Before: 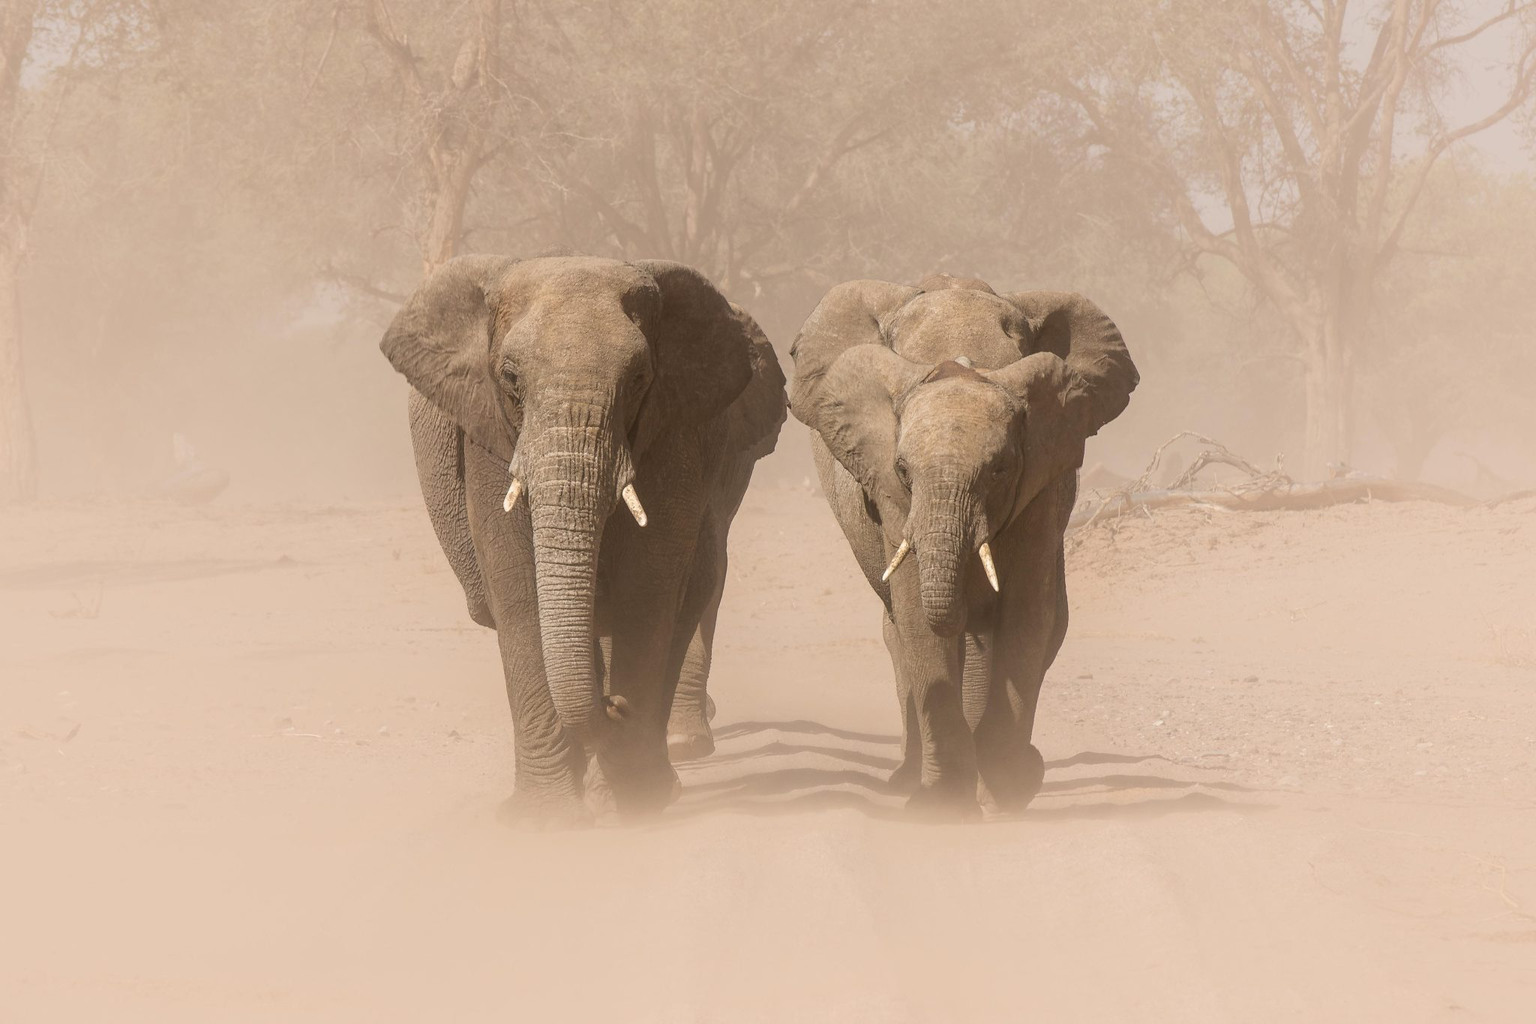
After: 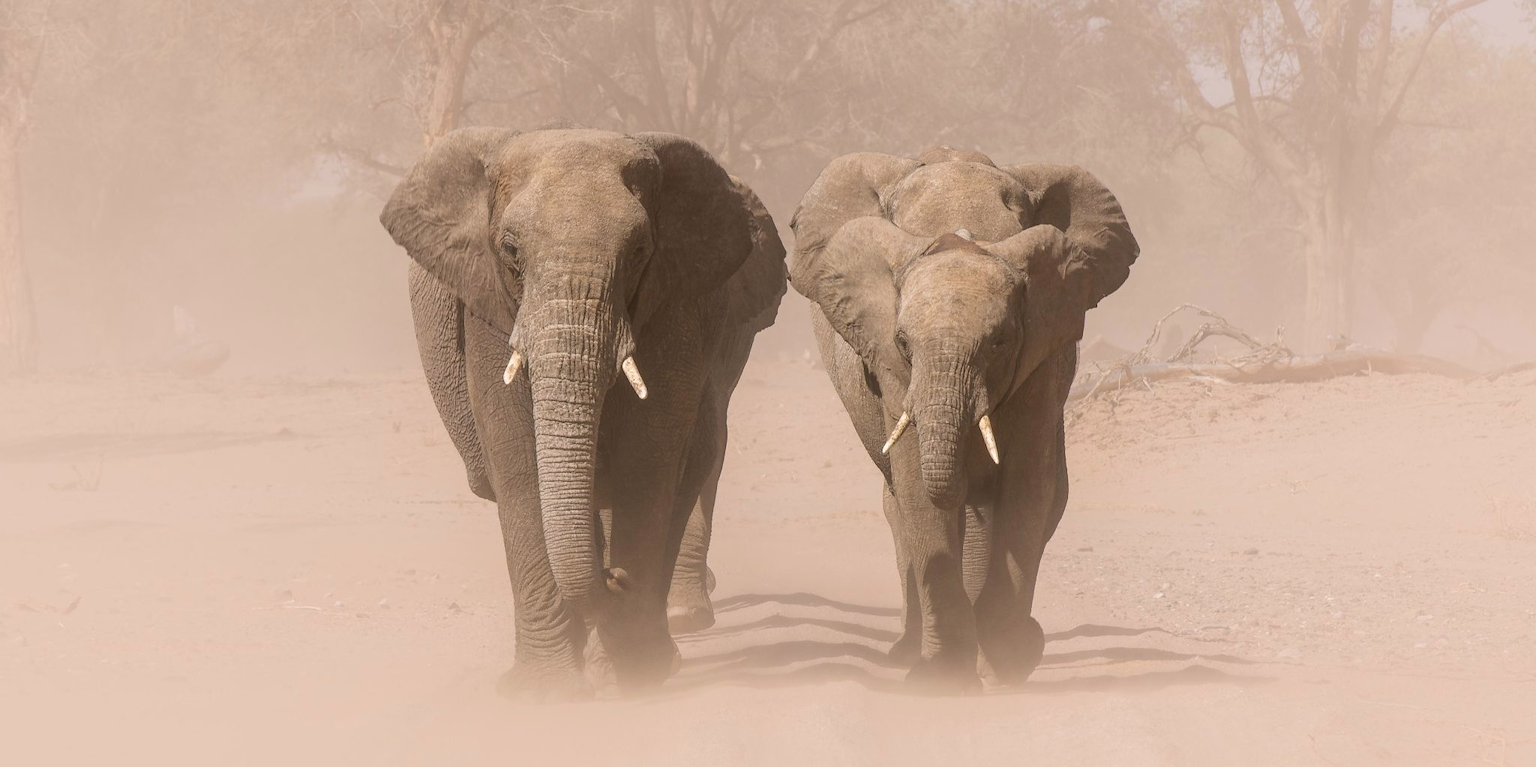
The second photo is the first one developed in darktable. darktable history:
crop and rotate: top 12.5%, bottom 12.5%
white balance: red 1.009, blue 1.027
